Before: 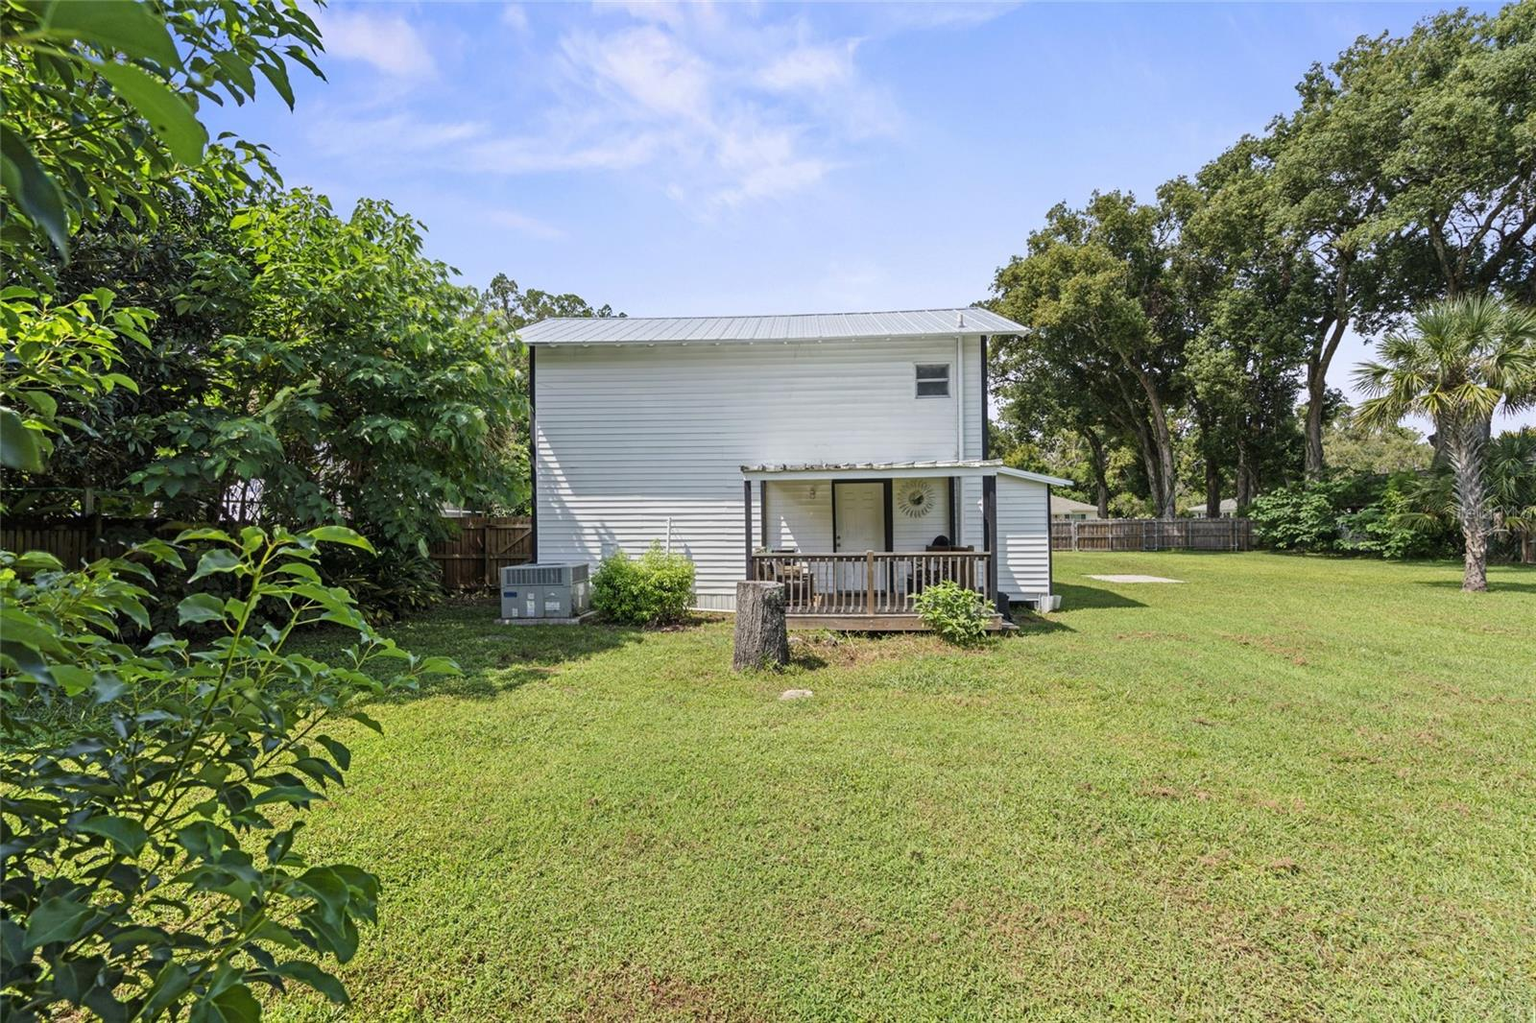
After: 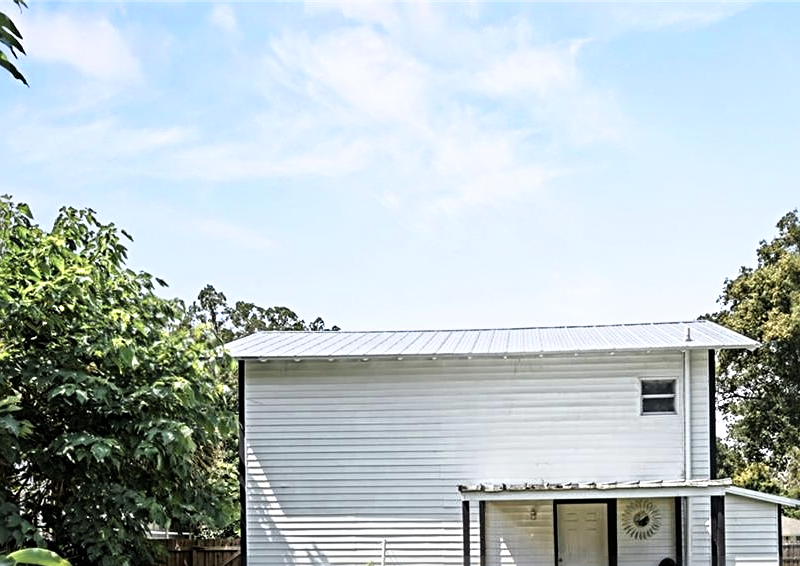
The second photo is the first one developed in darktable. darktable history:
crop: left 19.572%, right 30.391%, bottom 46.884%
sharpen: radius 3.968
filmic rgb: black relative exposure -8.02 EV, white relative exposure 2.34 EV, hardness 6.63
tone equalizer: on, module defaults
color zones: curves: ch0 [(0.018, 0.548) (0.197, 0.654) (0.425, 0.447) (0.605, 0.658) (0.732, 0.579)]; ch1 [(0.105, 0.531) (0.224, 0.531) (0.386, 0.39) (0.618, 0.456) (0.732, 0.456) (0.956, 0.421)]; ch2 [(0.039, 0.583) (0.215, 0.465) (0.399, 0.544) (0.465, 0.548) (0.614, 0.447) (0.724, 0.43) (0.882, 0.623) (0.956, 0.632)], mix 34.27%
